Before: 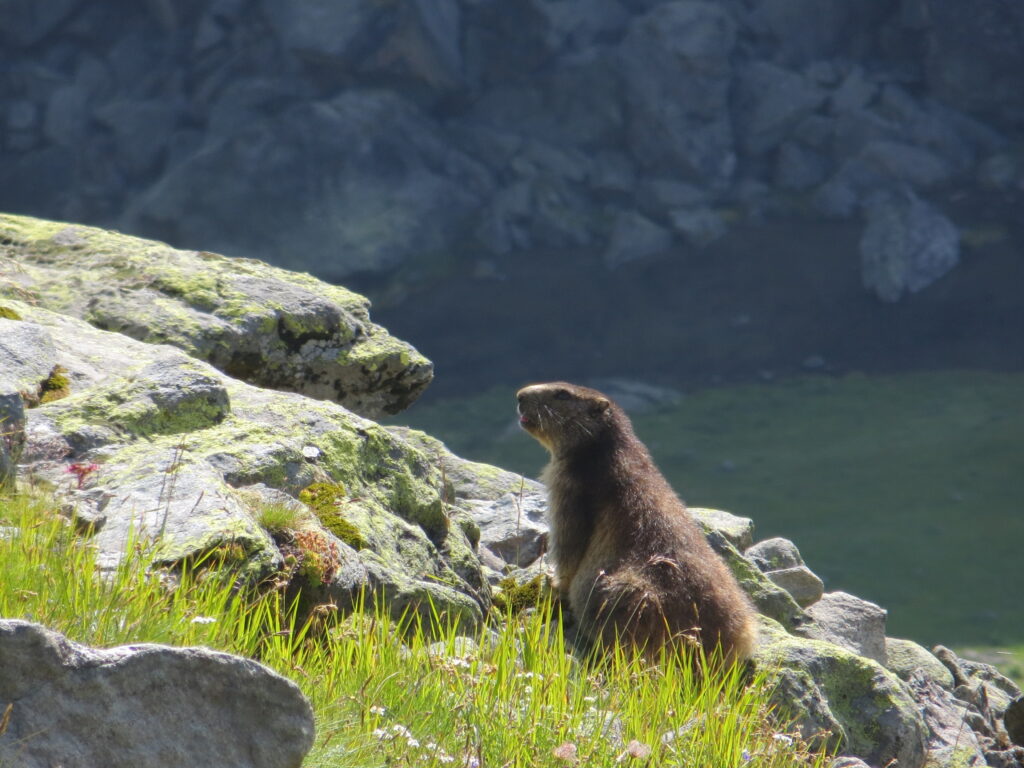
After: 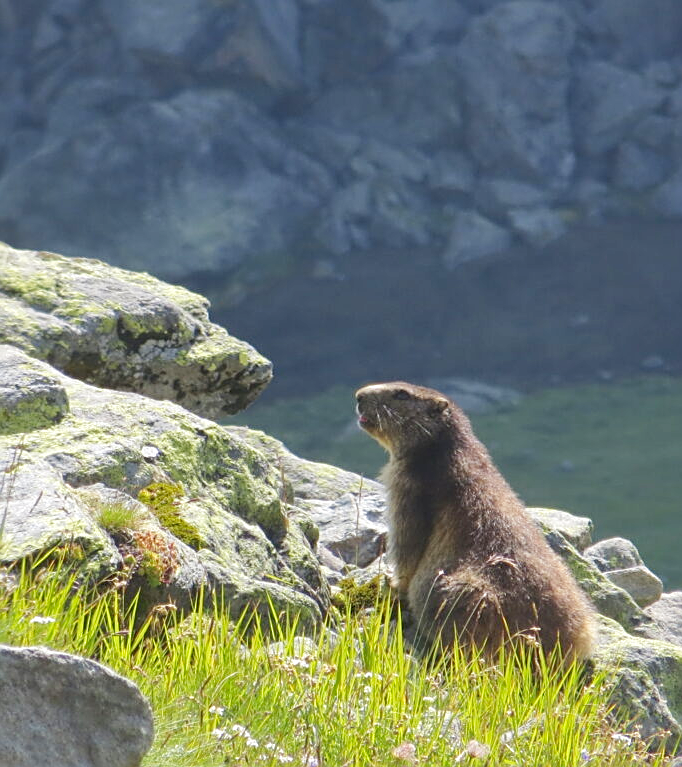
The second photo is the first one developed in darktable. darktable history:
crop and rotate: left 15.754%, right 17.579%
local contrast: highlights 100%, shadows 100%, detail 120%, midtone range 0.2
shadows and highlights: on, module defaults
sharpen: on, module defaults
base curve: curves: ch0 [(0, 0) (0.204, 0.334) (0.55, 0.733) (1, 1)], preserve colors none
